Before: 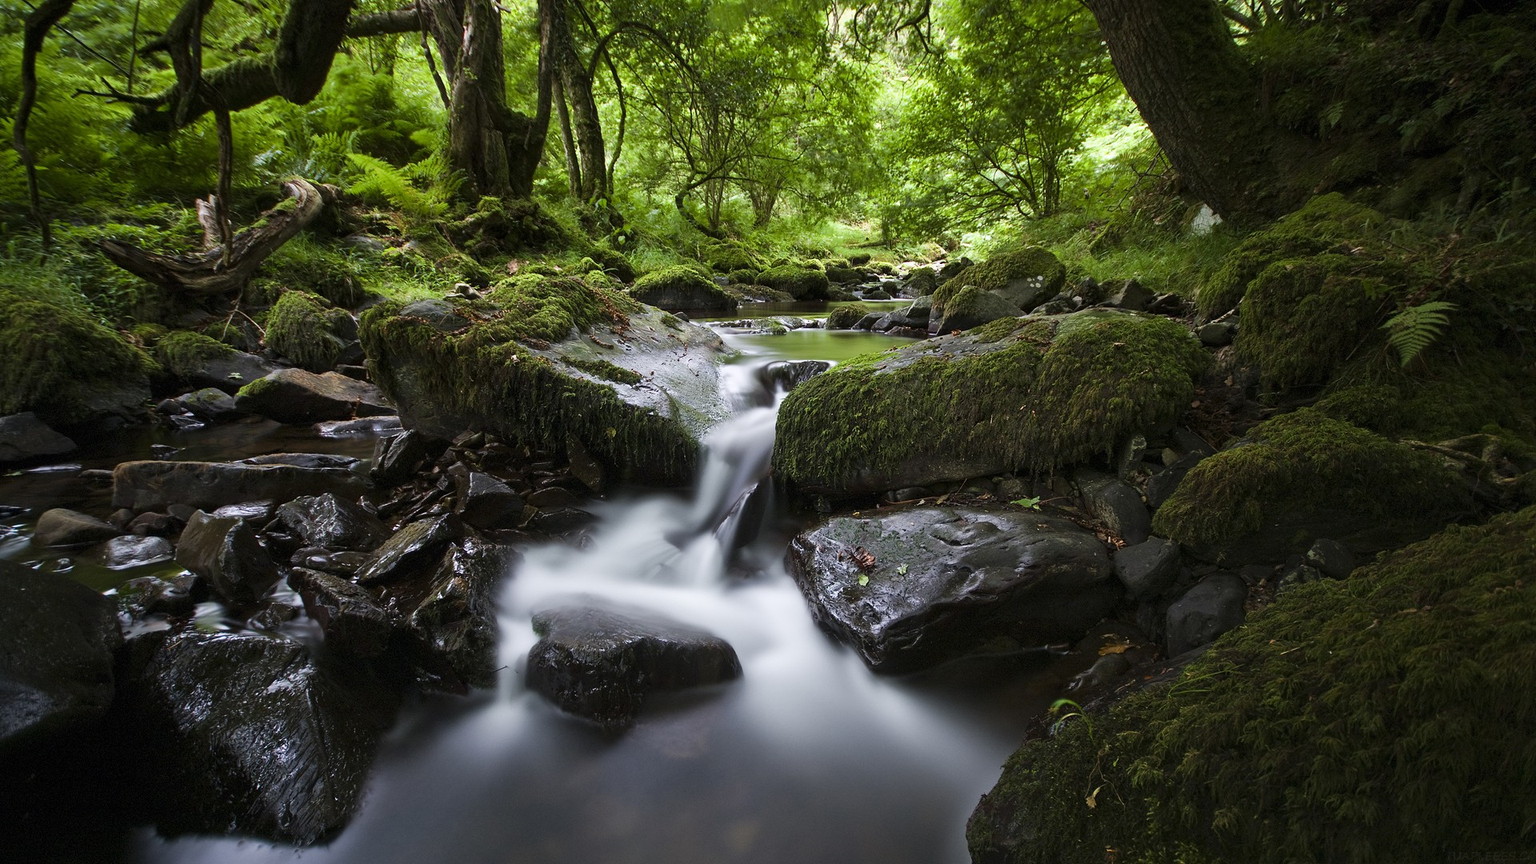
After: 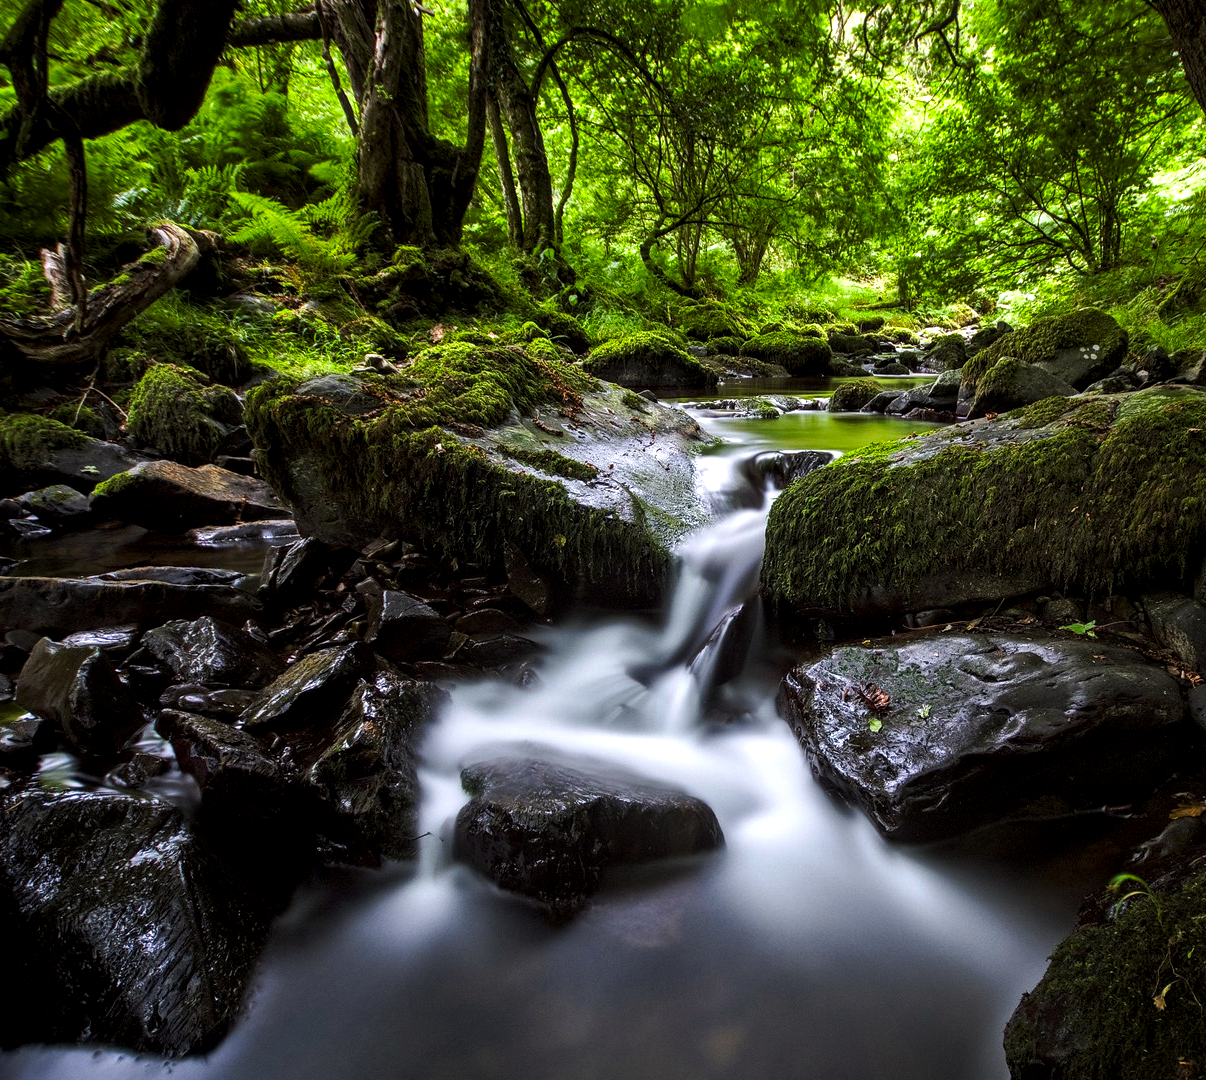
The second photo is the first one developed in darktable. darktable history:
crop: left 10.644%, right 26.528%
local contrast: highlights 20%, detail 150%
tone curve: curves: ch0 [(0, 0) (0.003, 0.002) (0.011, 0.009) (0.025, 0.02) (0.044, 0.035) (0.069, 0.055) (0.1, 0.08) (0.136, 0.109) (0.177, 0.142) (0.224, 0.179) (0.277, 0.222) (0.335, 0.268) (0.399, 0.329) (0.468, 0.409) (0.543, 0.495) (0.623, 0.579) (0.709, 0.669) (0.801, 0.767) (0.898, 0.885) (1, 1)], preserve colors none
color balance: lift [1, 1.001, 0.999, 1.001], gamma [1, 1.004, 1.007, 0.993], gain [1, 0.991, 0.987, 1.013], contrast 10%, output saturation 120%
